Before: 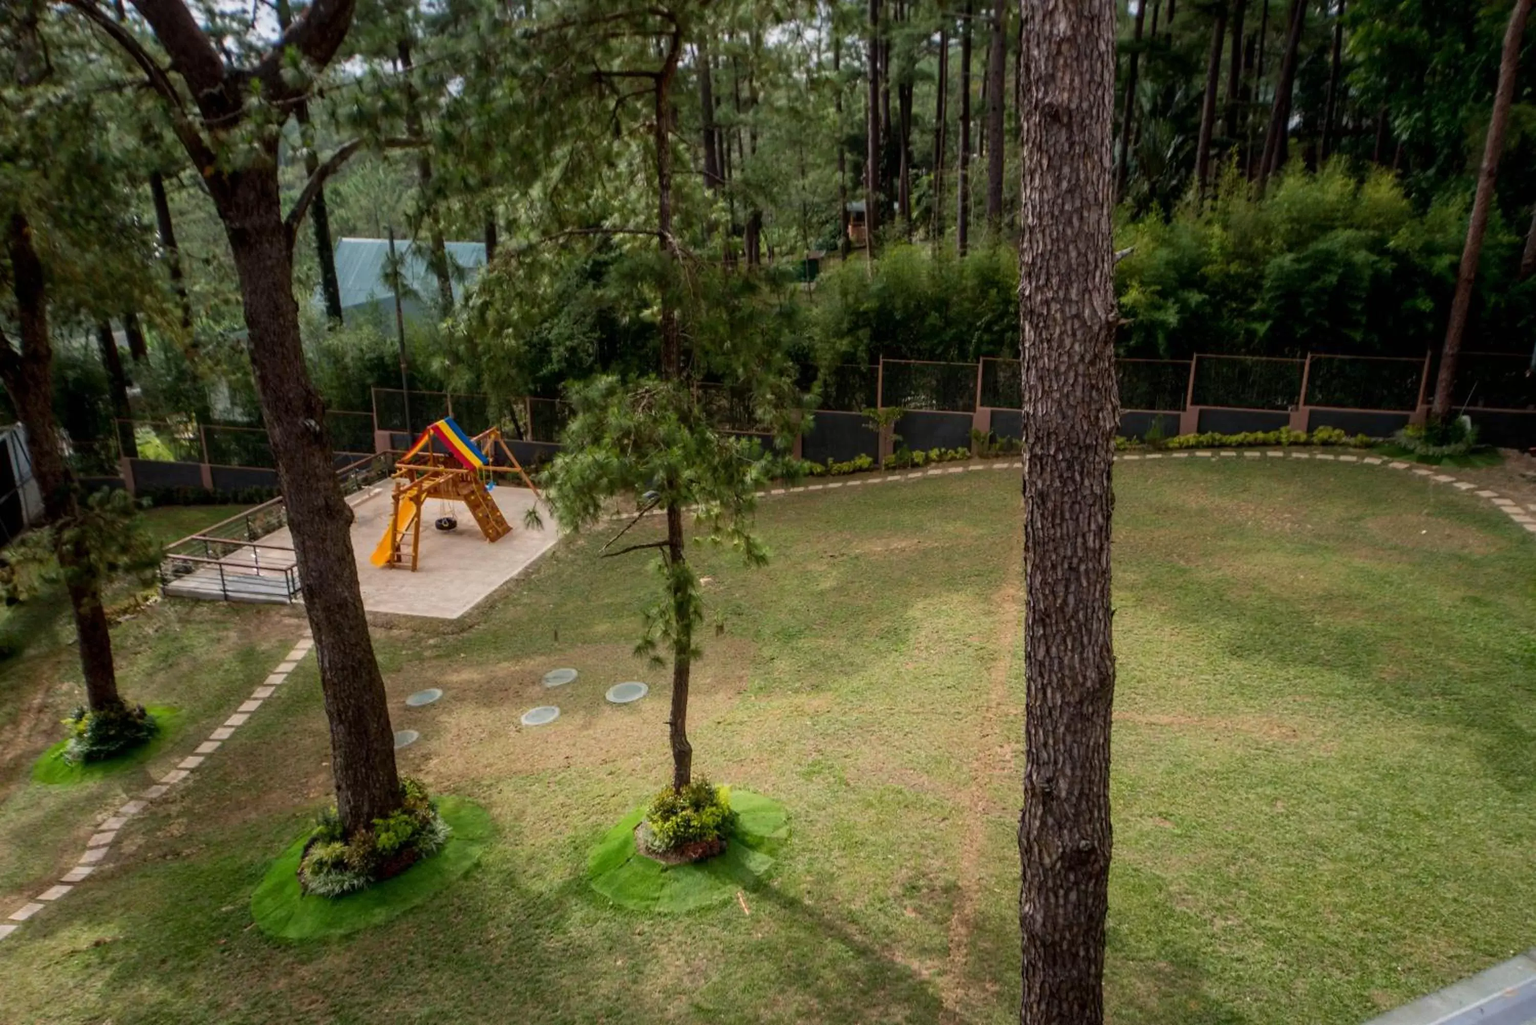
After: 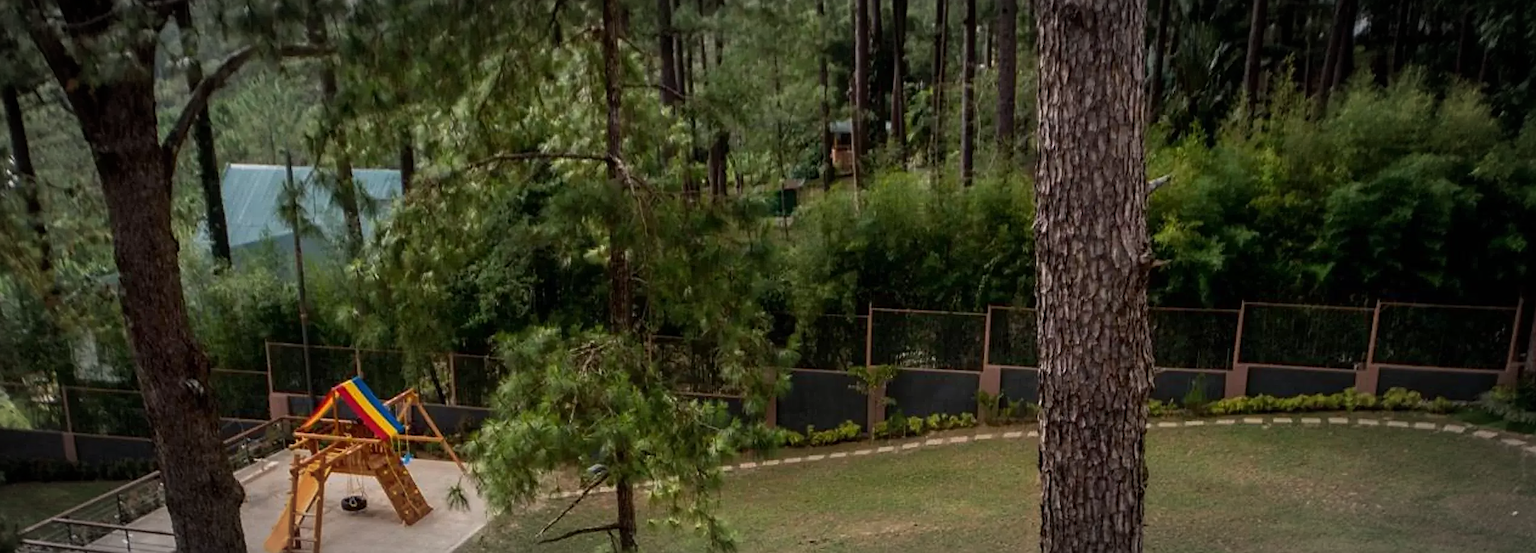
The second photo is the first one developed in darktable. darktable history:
vignetting: automatic ratio true
crop and rotate: left 9.659%, top 9.75%, right 6.084%, bottom 44.763%
sharpen: amount 0.49
